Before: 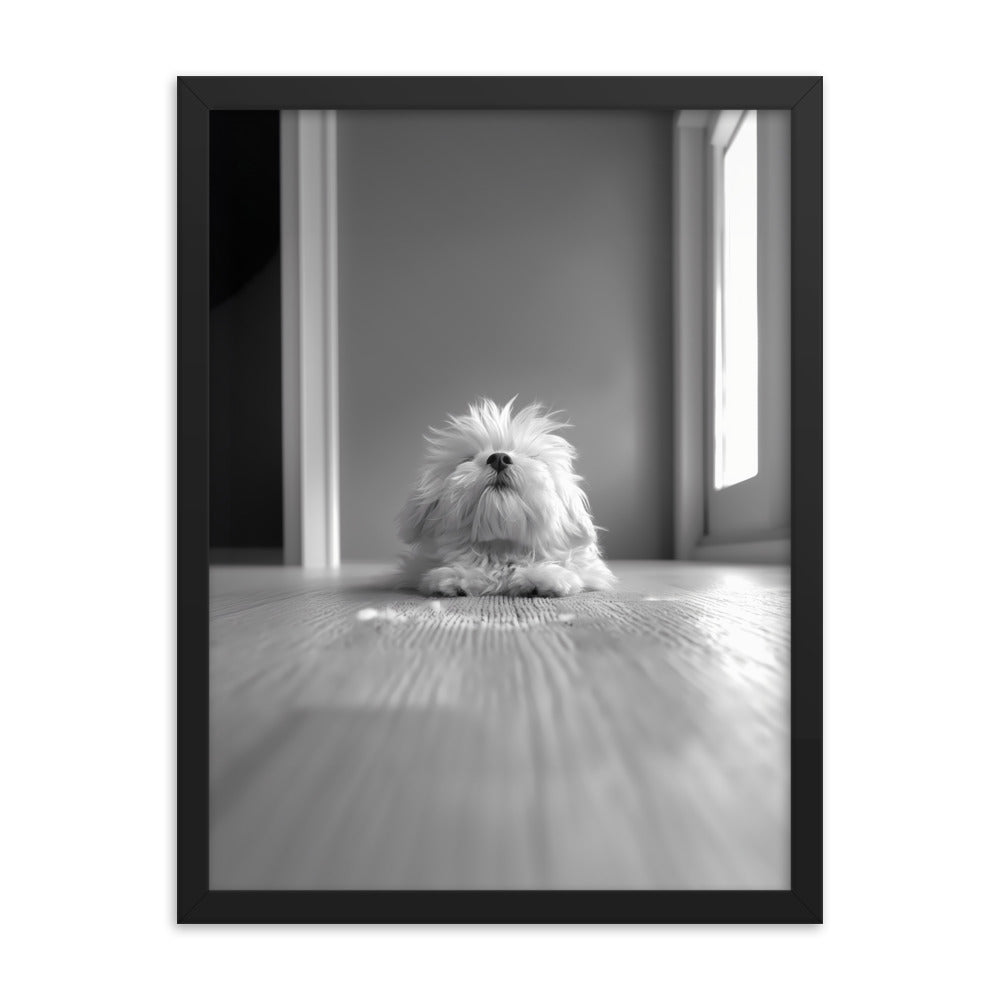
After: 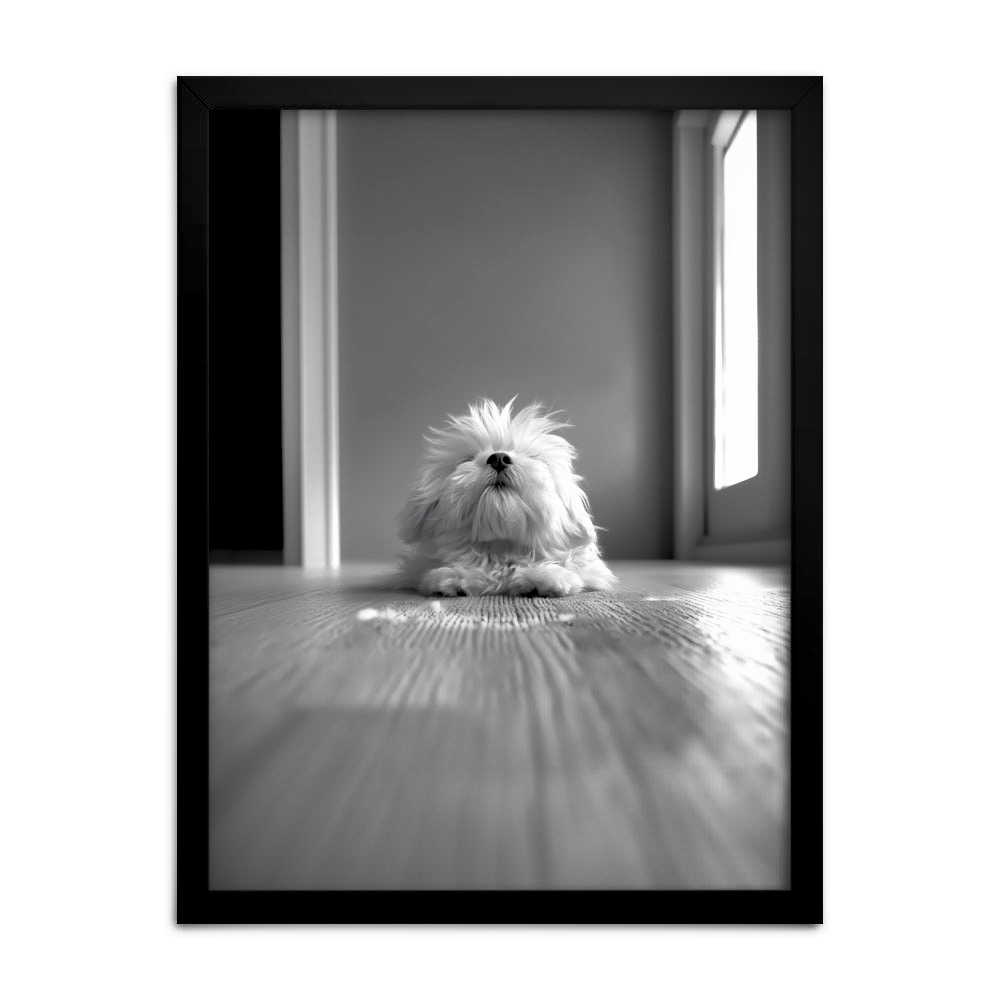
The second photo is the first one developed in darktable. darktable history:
base curve: curves: ch0 [(0.017, 0) (0.425, 0.441) (0.844, 0.933) (1, 1)], preserve colors none
shadows and highlights: shadows 20.91, highlights -82.73, soften with gaussian
